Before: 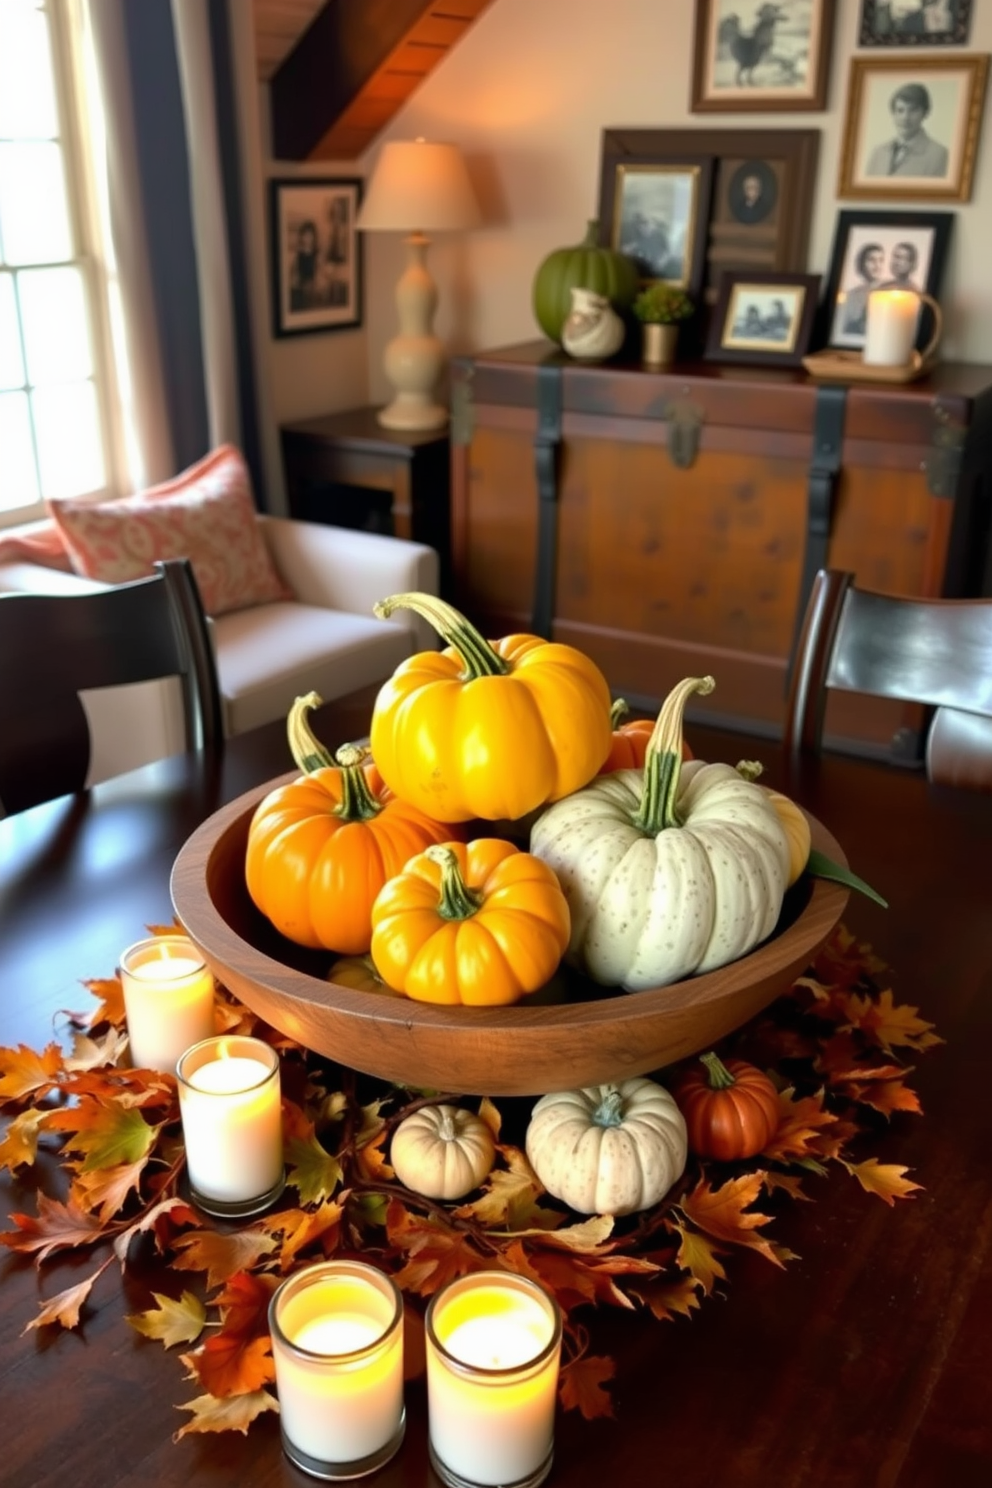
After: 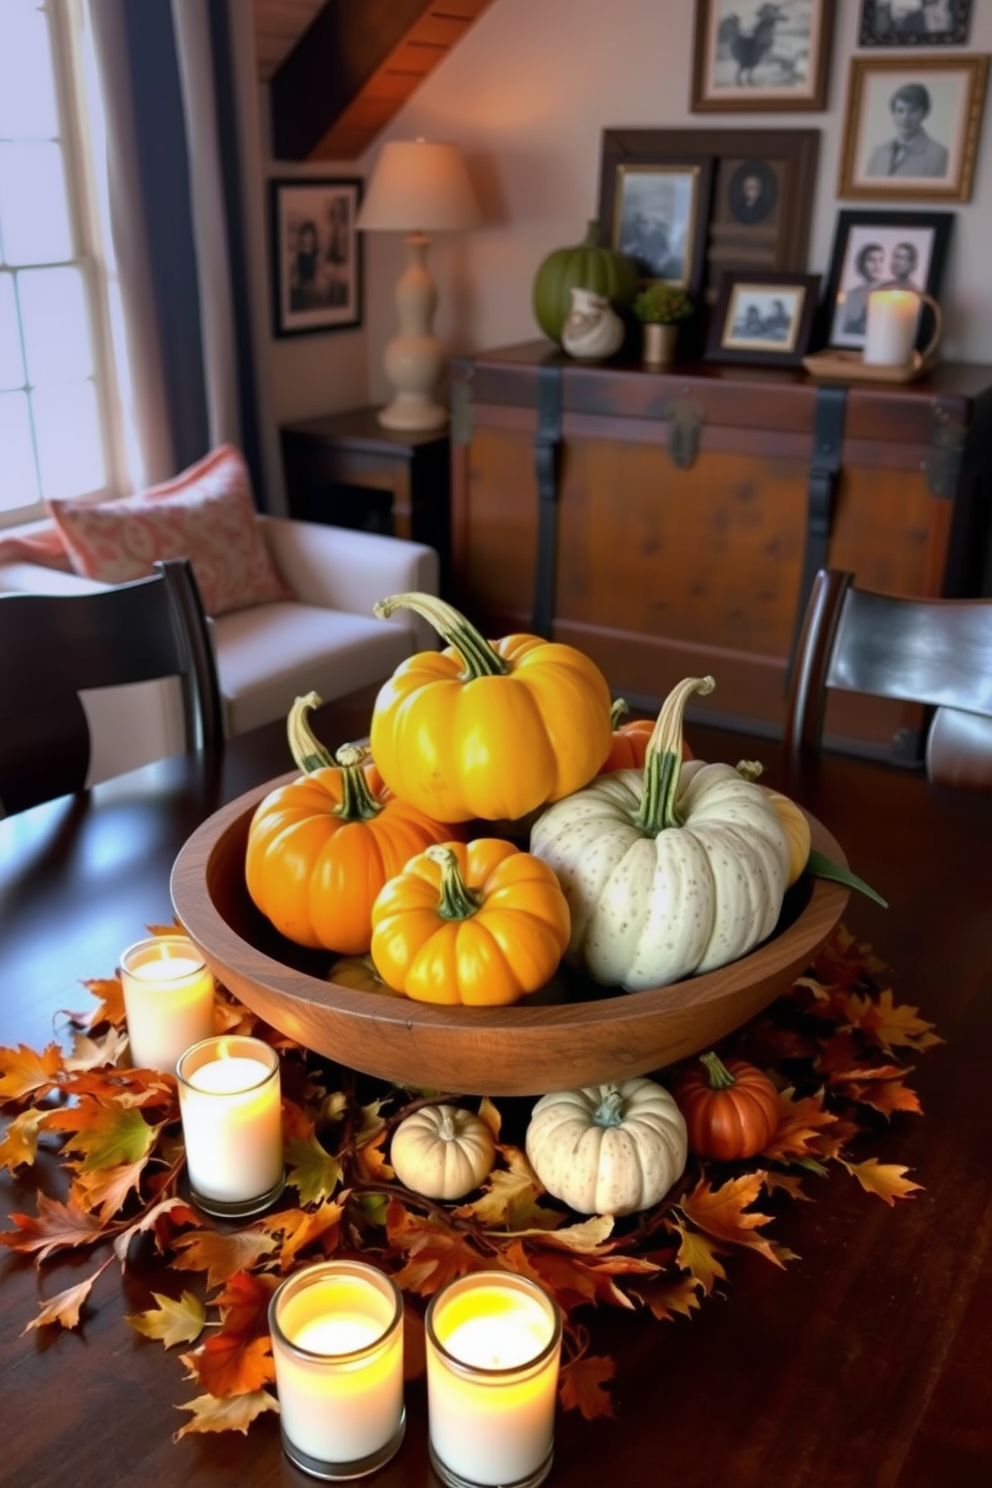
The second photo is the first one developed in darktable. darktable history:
graduated density: hue 238.83°, saturation 50%
